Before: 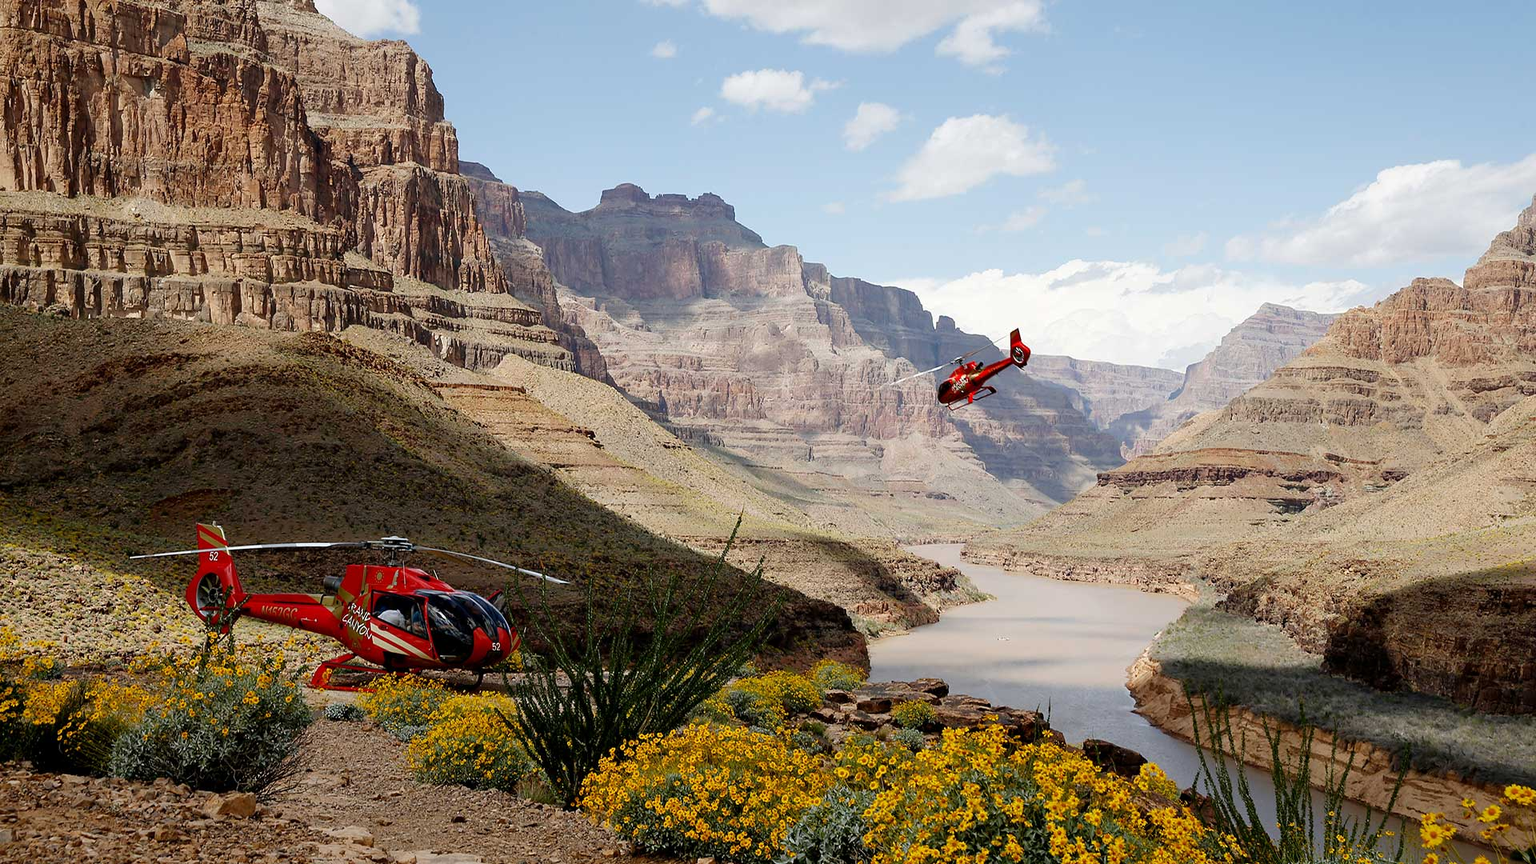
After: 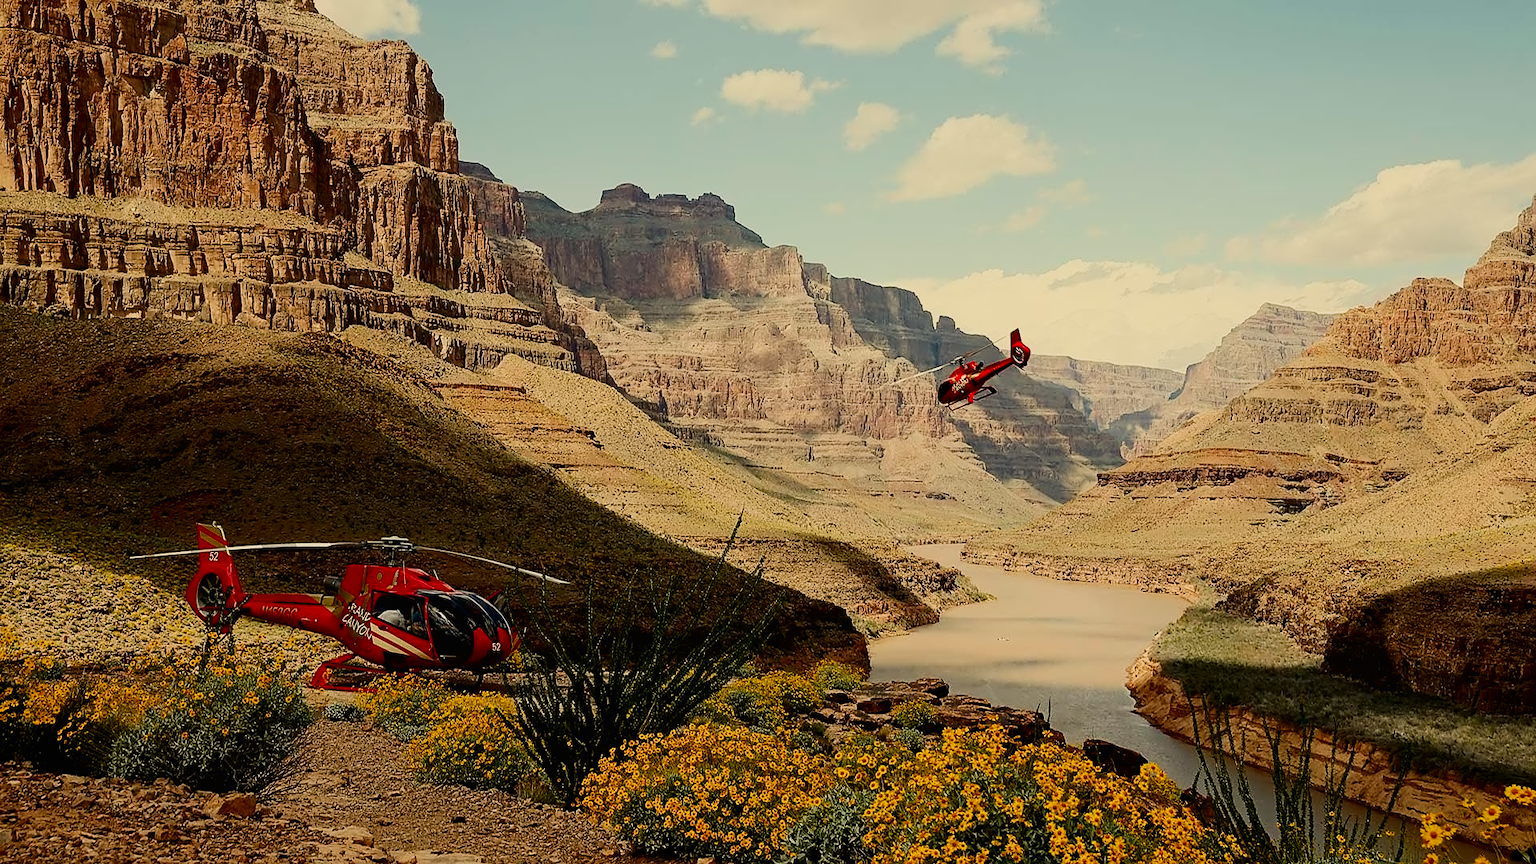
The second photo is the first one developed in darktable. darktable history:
tone equalizer: on, module defaults
sharpen: amount 0.2
contrast brightness saturation: contrast 0.19, brightness -0.11, saturation 0.21
haze removal: compatibility mode true, adaptive false
contrast equalizer: y [[0.5 ×4, 0.524, 0.59], [0.5 ×6], [0.5 ×6], [0, 0, 0, 0.01, 0.045, 0.012], [0, 0, 0, 0.044, 0.195, 0.131]]
filmic rgb: black relative exposure -16 EV, white relative exposure 4.97 EV, hardness 6.25
local contrast: mode bilateral grid, contrast 100, coarseness 100, detail 91%, midtone range 0.2
white balance: red 1.08, blue 0.791
